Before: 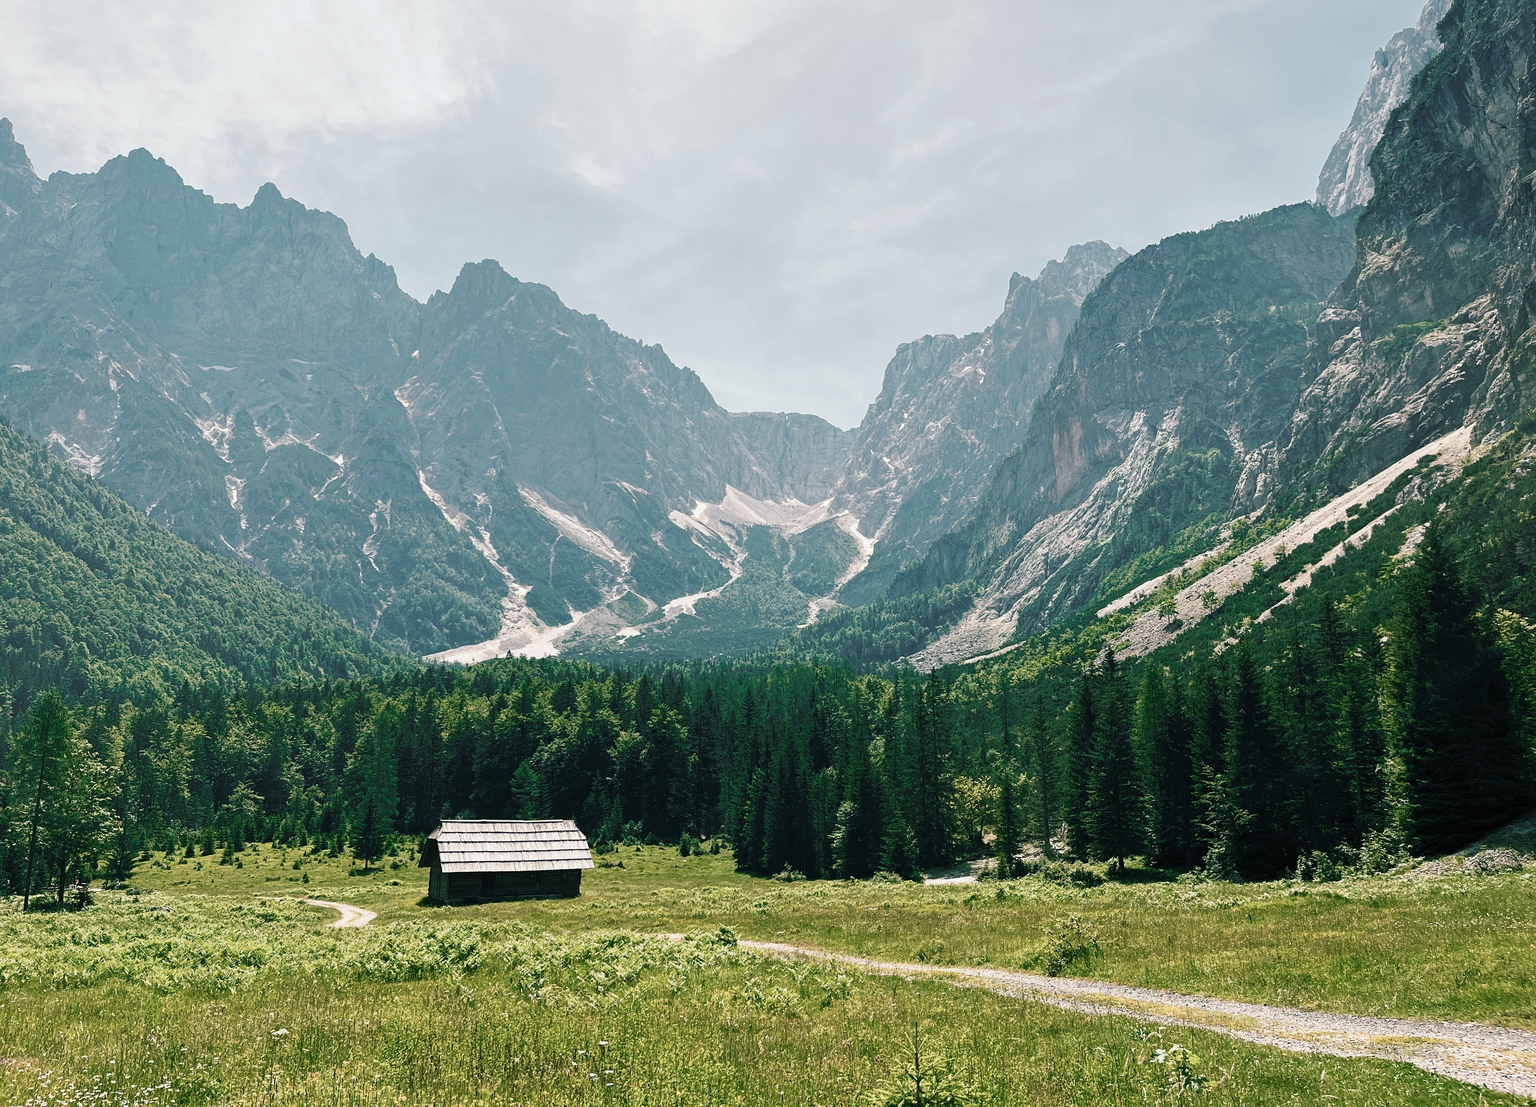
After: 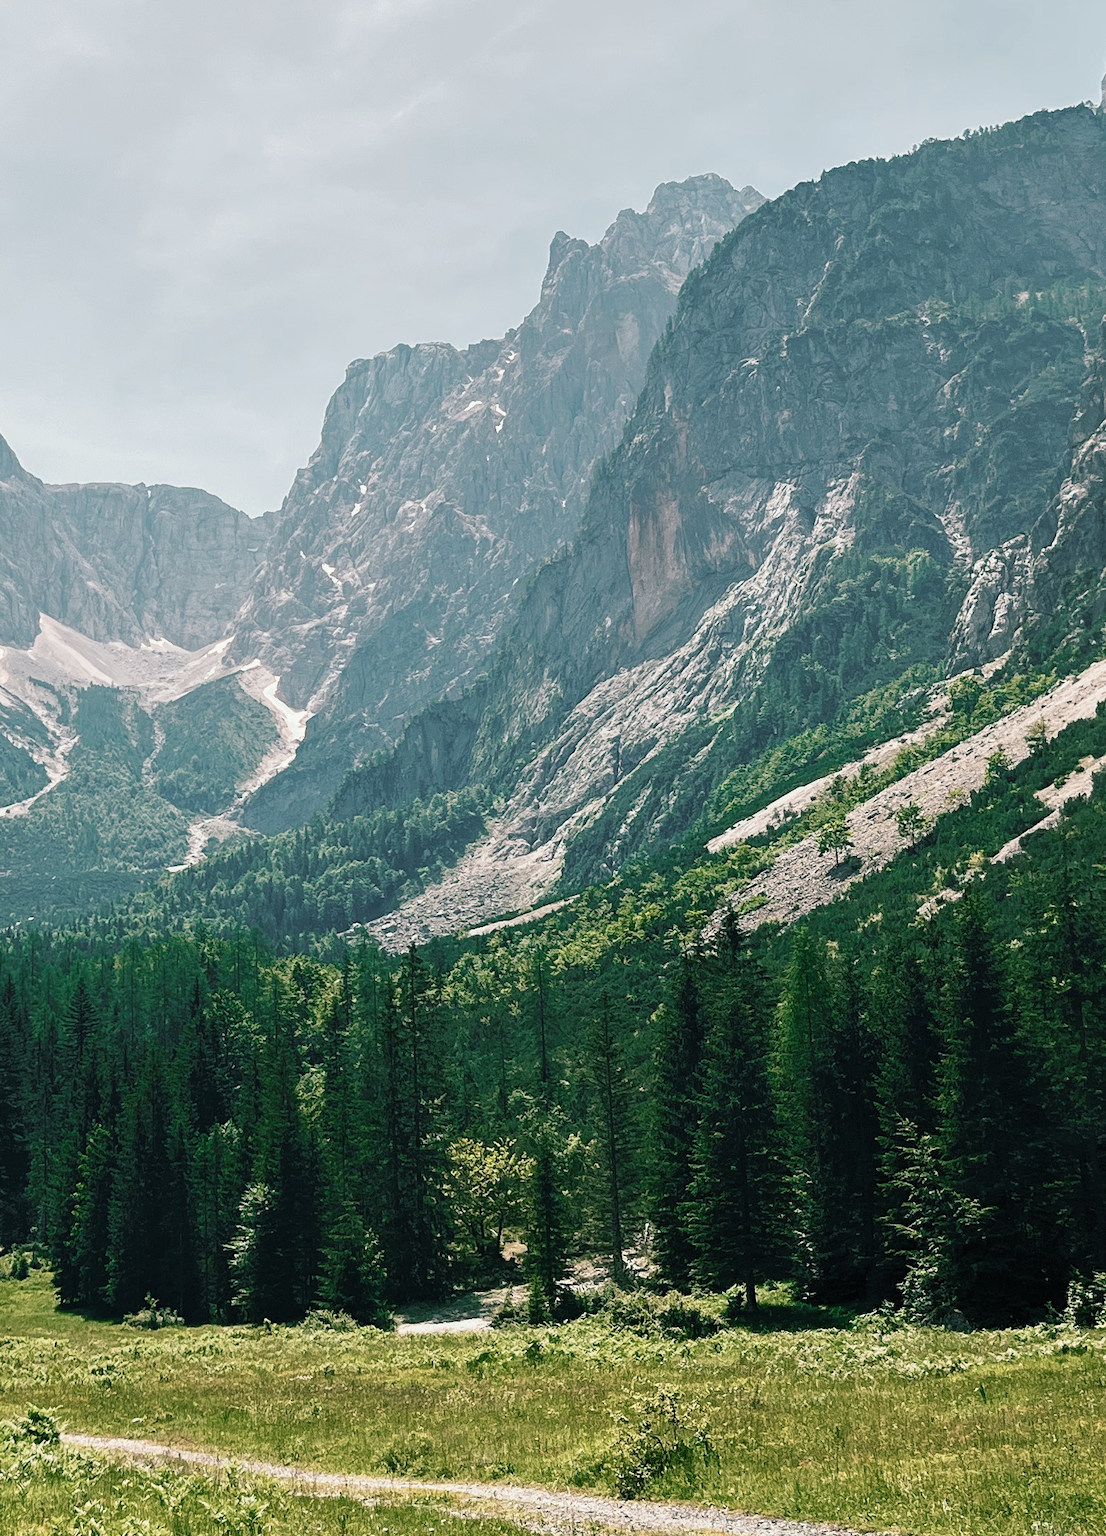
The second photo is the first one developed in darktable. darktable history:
crop: left 45.84%, top 13.005%, right 14.108%, bottom 9.899%
